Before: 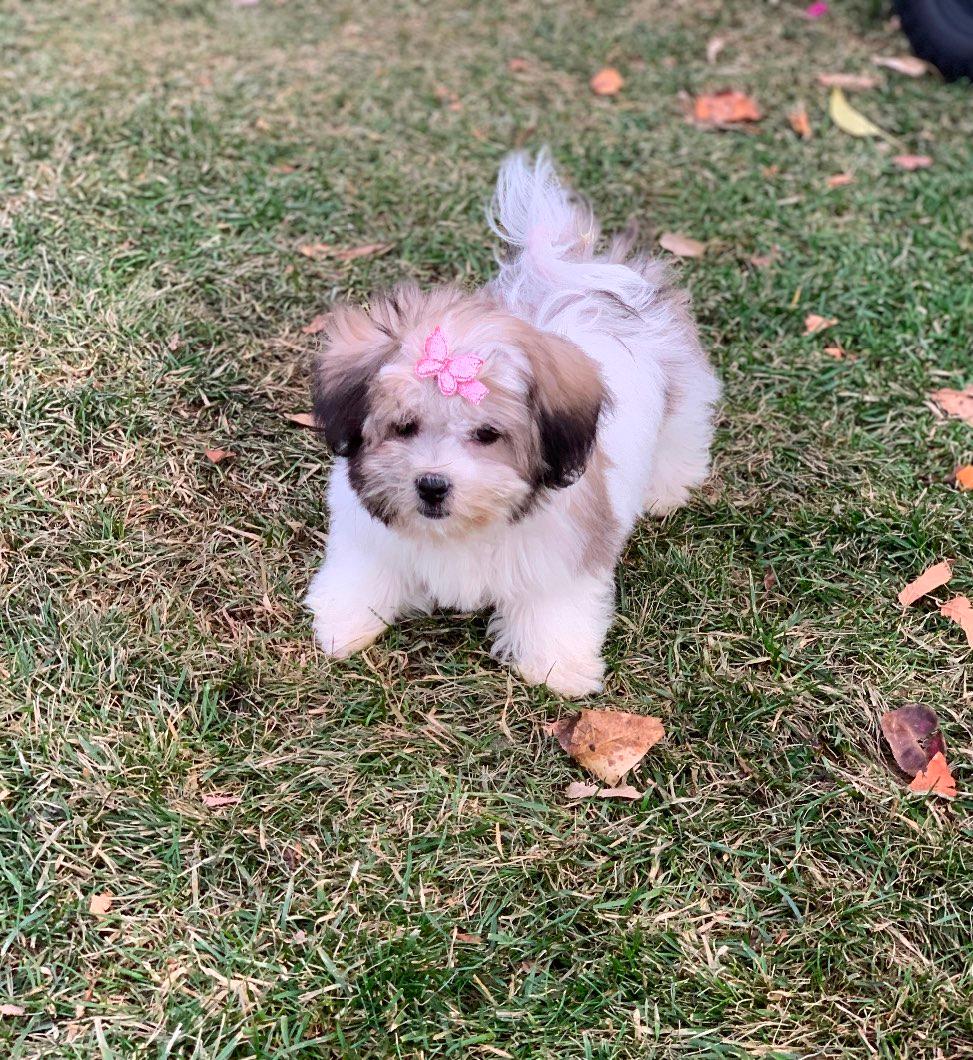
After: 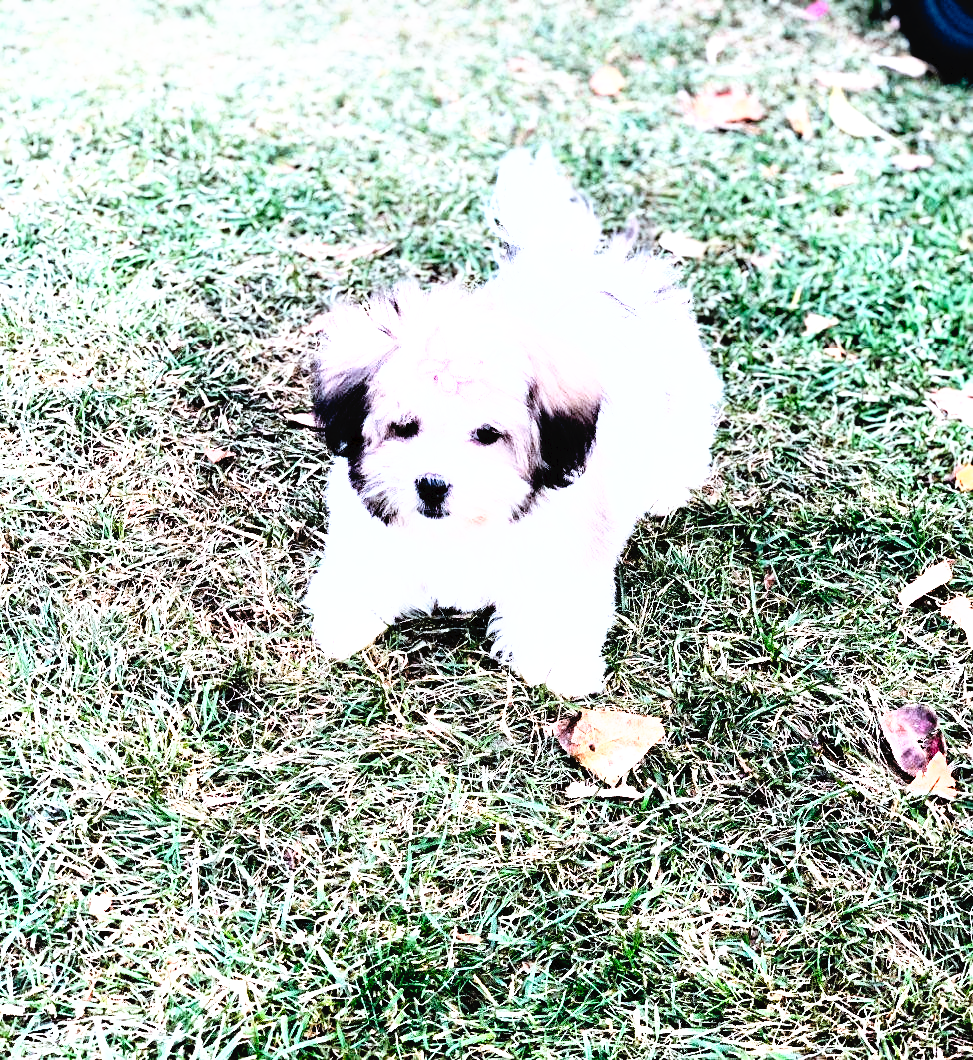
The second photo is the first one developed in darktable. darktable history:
rgb curve: curves: ch0 [(0, 0) (0.21, 0.15) (0.24, 0.21) (0.5, 0.75) (0.75, 0.96) (0.89, 0.99) (1, 1)]; ch1 [(0, 0.02) (0.21, 0.13) (0.25, 0.2) (0.5, 0.67) (0.75, 0.9) (0.89, 0.97) (1, 1)]; ch2 [(0, 0.02) (0.21, 0.13) (0.25, 0.2) (0.5, 0.67) (0.75, 0.9) (0.89, 0.97) (1, 1)], compensate middle gray true
local contrast: mode bilateral grid, contrast 20, coarseness 50, detail 120%, midtone range 0.2
tone curve: curves: ch0 [(0, 0) (0.003, 0.033) (0.011, 0.033) (0.025, 0.036) (0.044, 0.039) (0.069, 0.04) (0.1, 0.043) (0.136, 0.052) (0.177, 0.085) (0.224, 0.14) (0.277, 0.225) (0.335, 0.333) (0.399, 0.419) (0.468, 0.51) (0.543, 0.603) (0.623, 0.713) (0.709, 0.808) (0.801, 0.901) (0.898, 0.98) (1, 1)], preserve colors none
levels: mode automatic, black 0.023%, white 99.97%, levels [0.062, 0.494, 0.925]
color calibration: output R [1.063, -0.012, -0.003, 0], output G [0, 1.022, 0.021, 0], output B [-0.079, 0.047, 1, 0], illuminant custom, x 0.389, y 0.387, temperature 3838.64 K
